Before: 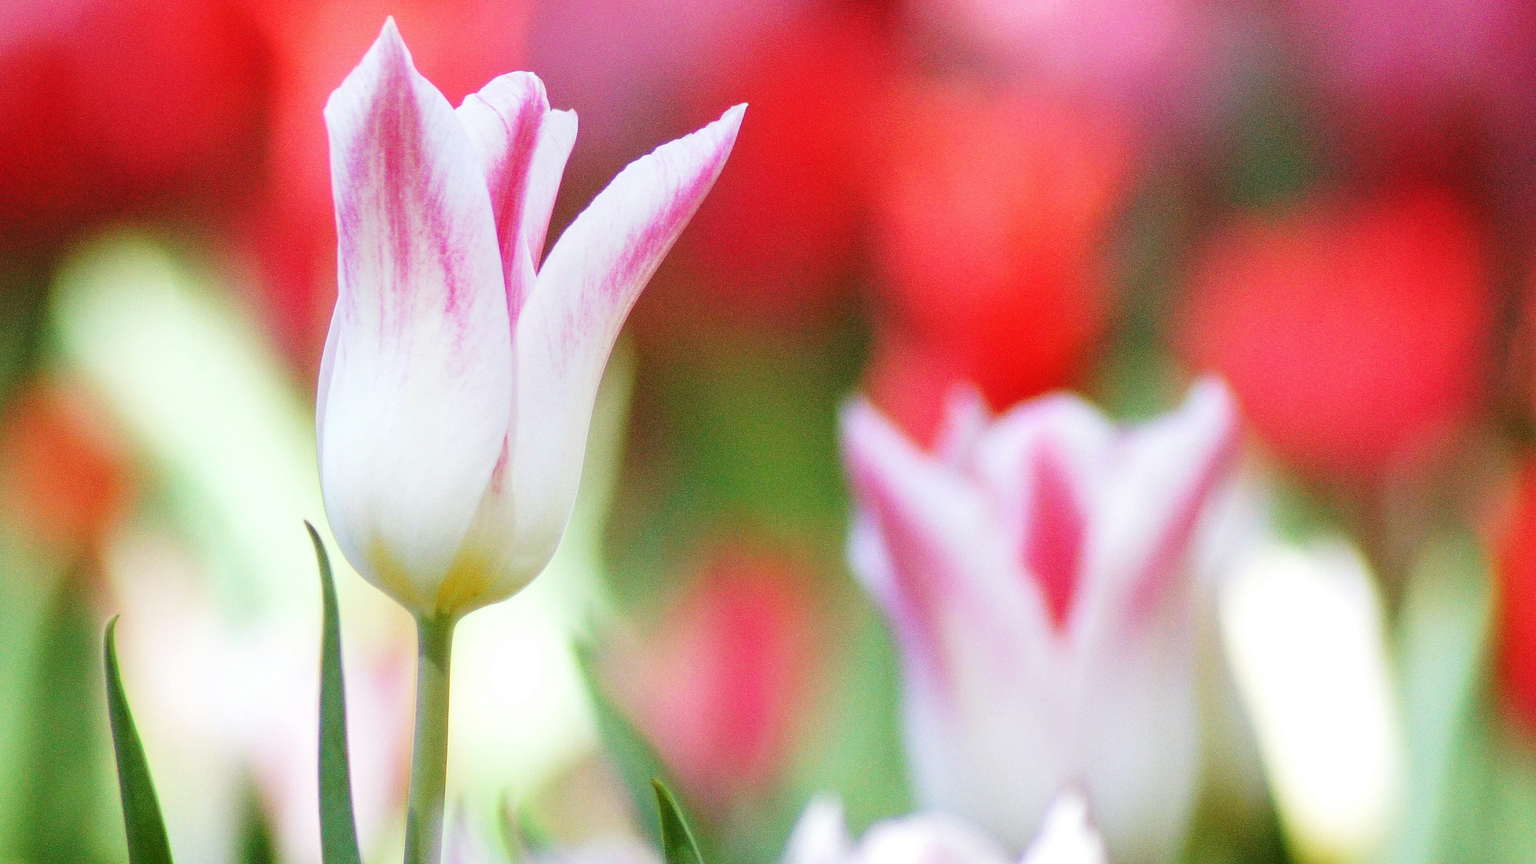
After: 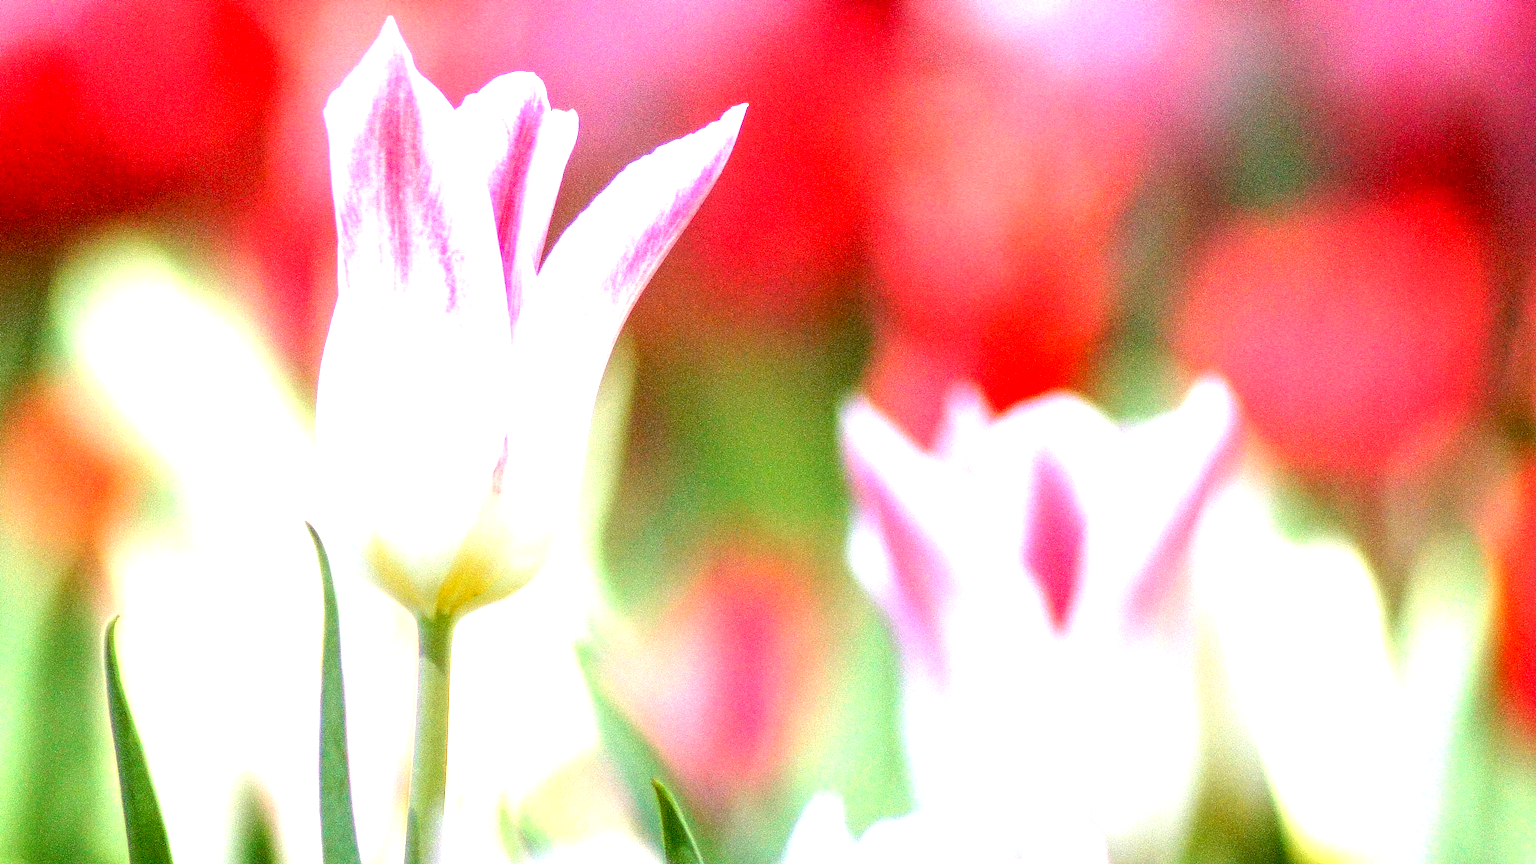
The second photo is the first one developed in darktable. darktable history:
exposure: black level correction 0.01, exposure 1 EV, compensate highlight preservation false
local contrast: on, module defaults
